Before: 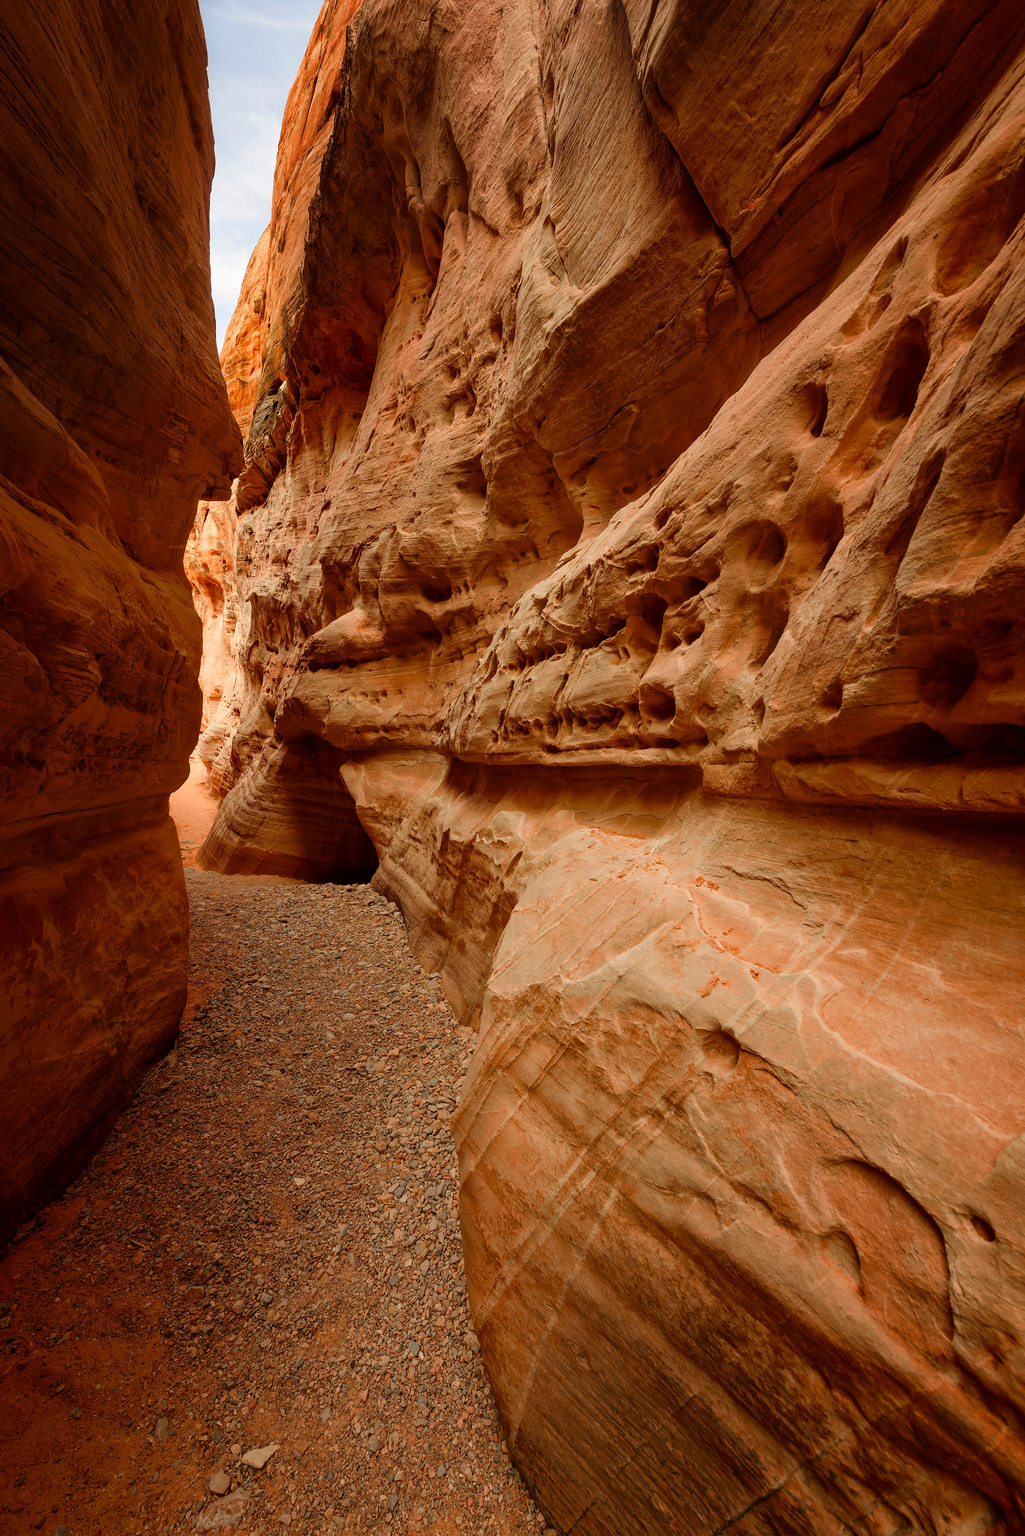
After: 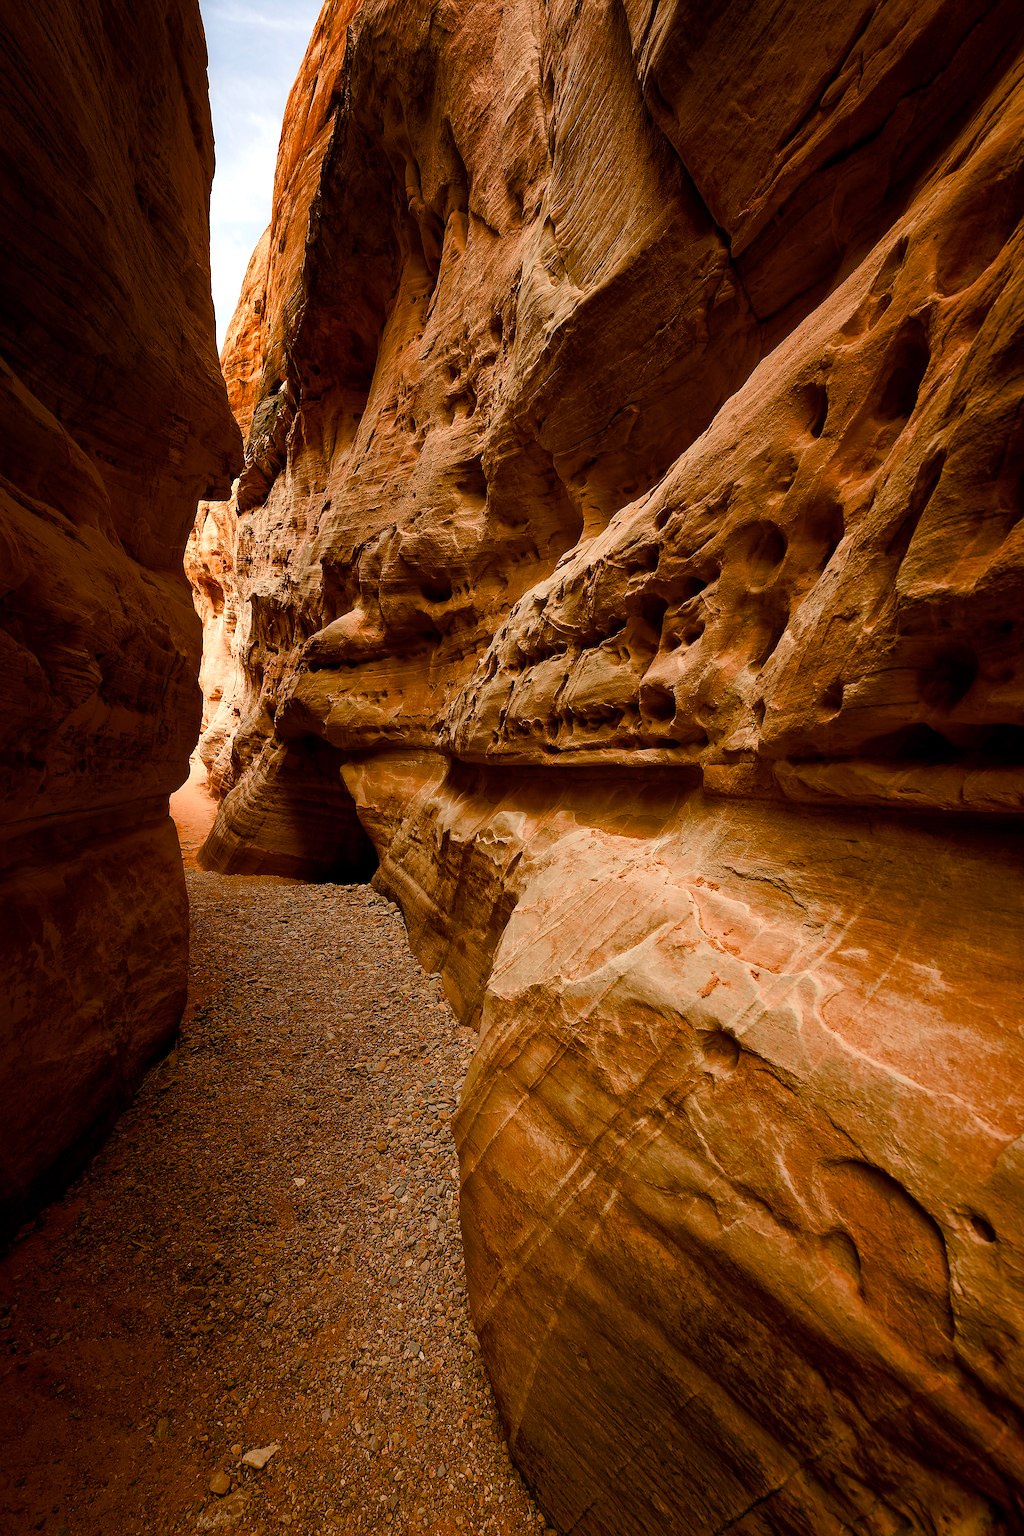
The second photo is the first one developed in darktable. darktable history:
sharpen: on, module defaults
contrast brightness saturation: saturation -0.061
exposure: black level correction 0.004, exposure 0.016 EV, compensate exposure bias true, compensate highlight preservation false
color calibration: illuminant same as pipeline (D50), adaptation none (bypass), x 0.333, y 0.334, temperature 5013.44 K
color correction: highlights a* 0.019, highlights b* -0.74
color balance rgb: perceptual saturation grading › global saturation 20%, perceptual saturation grading › highlights -25.579%, perceptual saturation grading › shadows 49.557%, global vibrance 6.491%, contrast 12.341%, saturation formula JzAzBz (2021)
